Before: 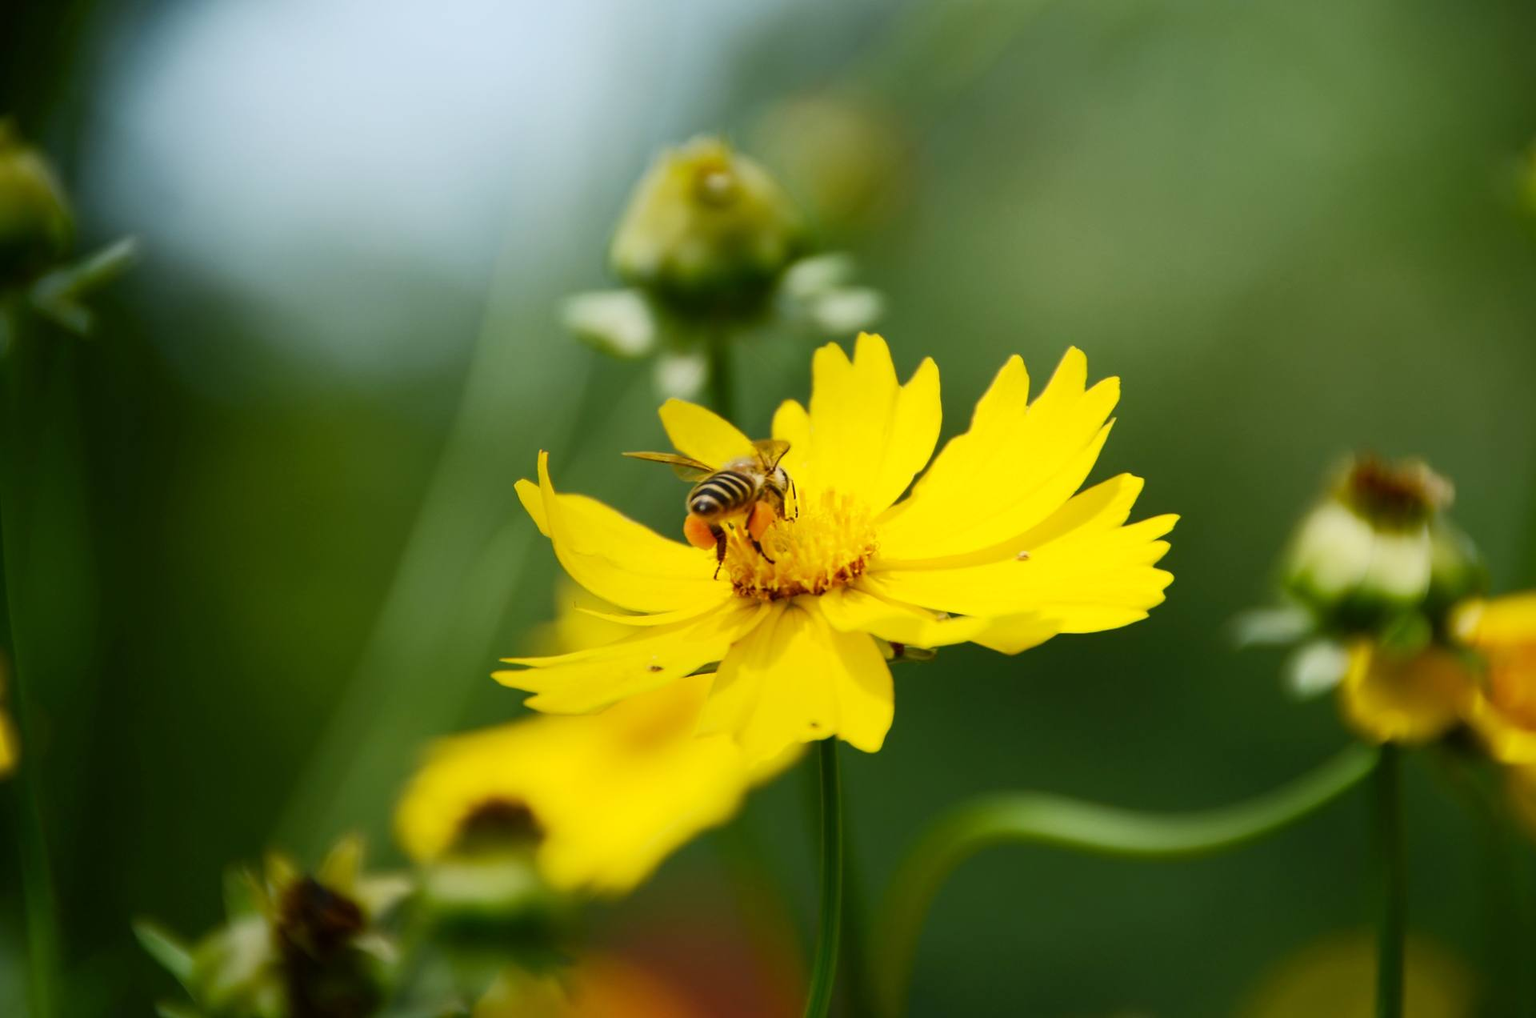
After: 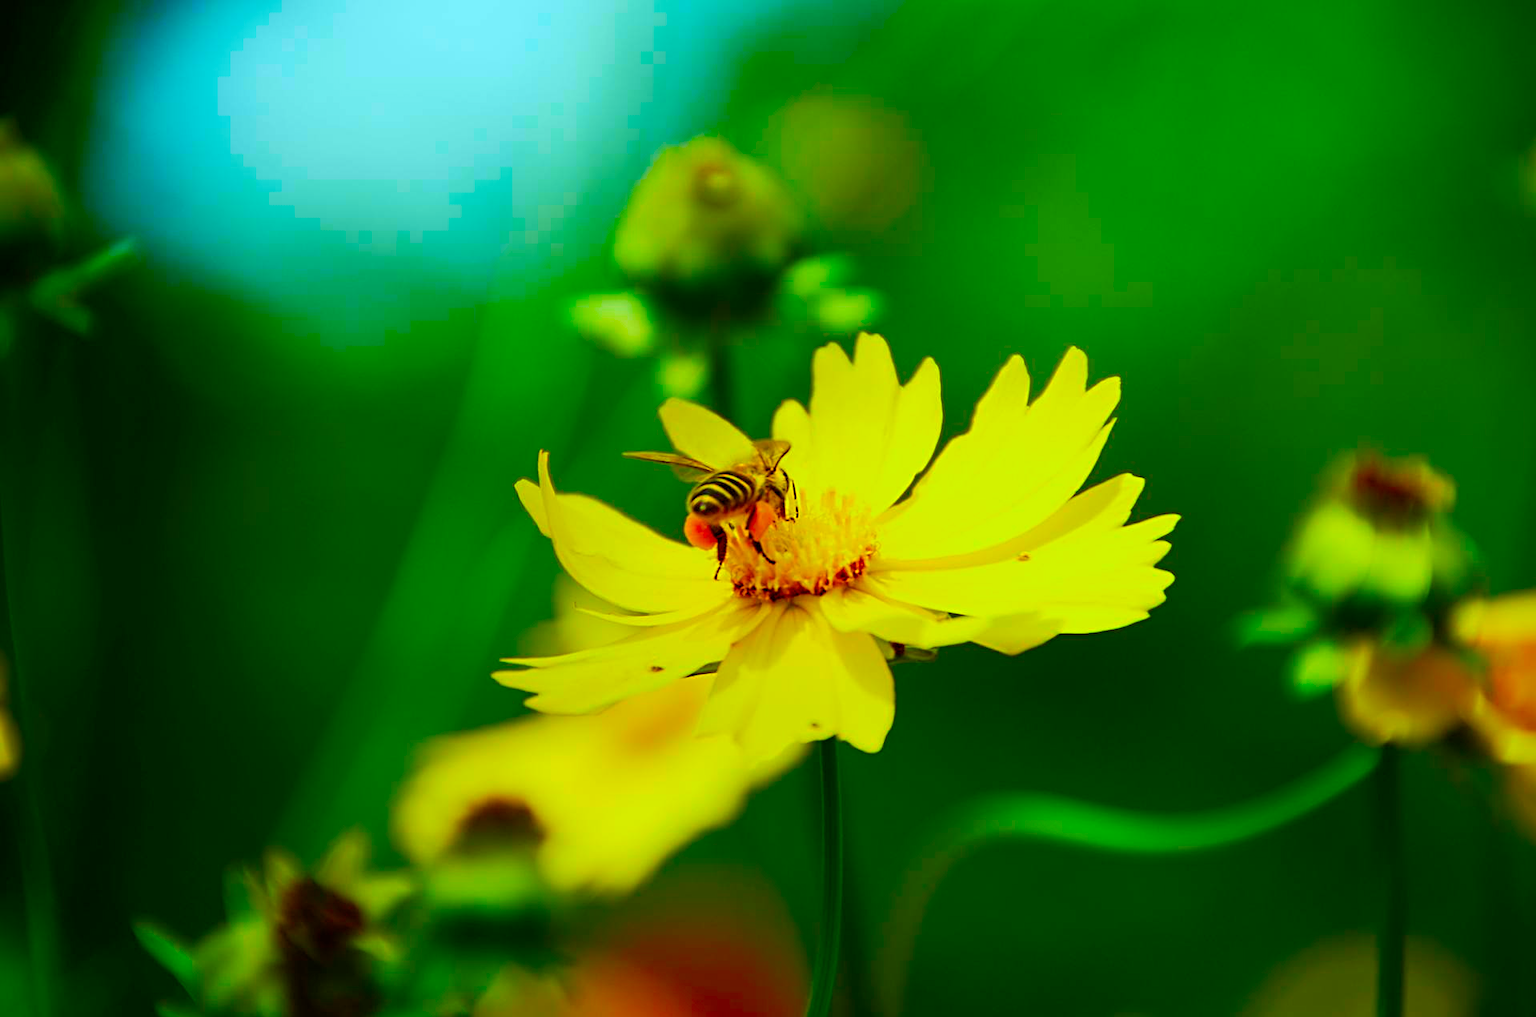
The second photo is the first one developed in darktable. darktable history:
sharpen: radius 2.777
color balance rgb: perceptual saturation grading › global saturation 64.107%, perceptual saturation grading › highlights 49.647%, perceptual saturation grading › shadows 29.418%, global vibrance 20%
color correction: highlights a* -10.74, highlights b* 9.9, saturation 1.72
